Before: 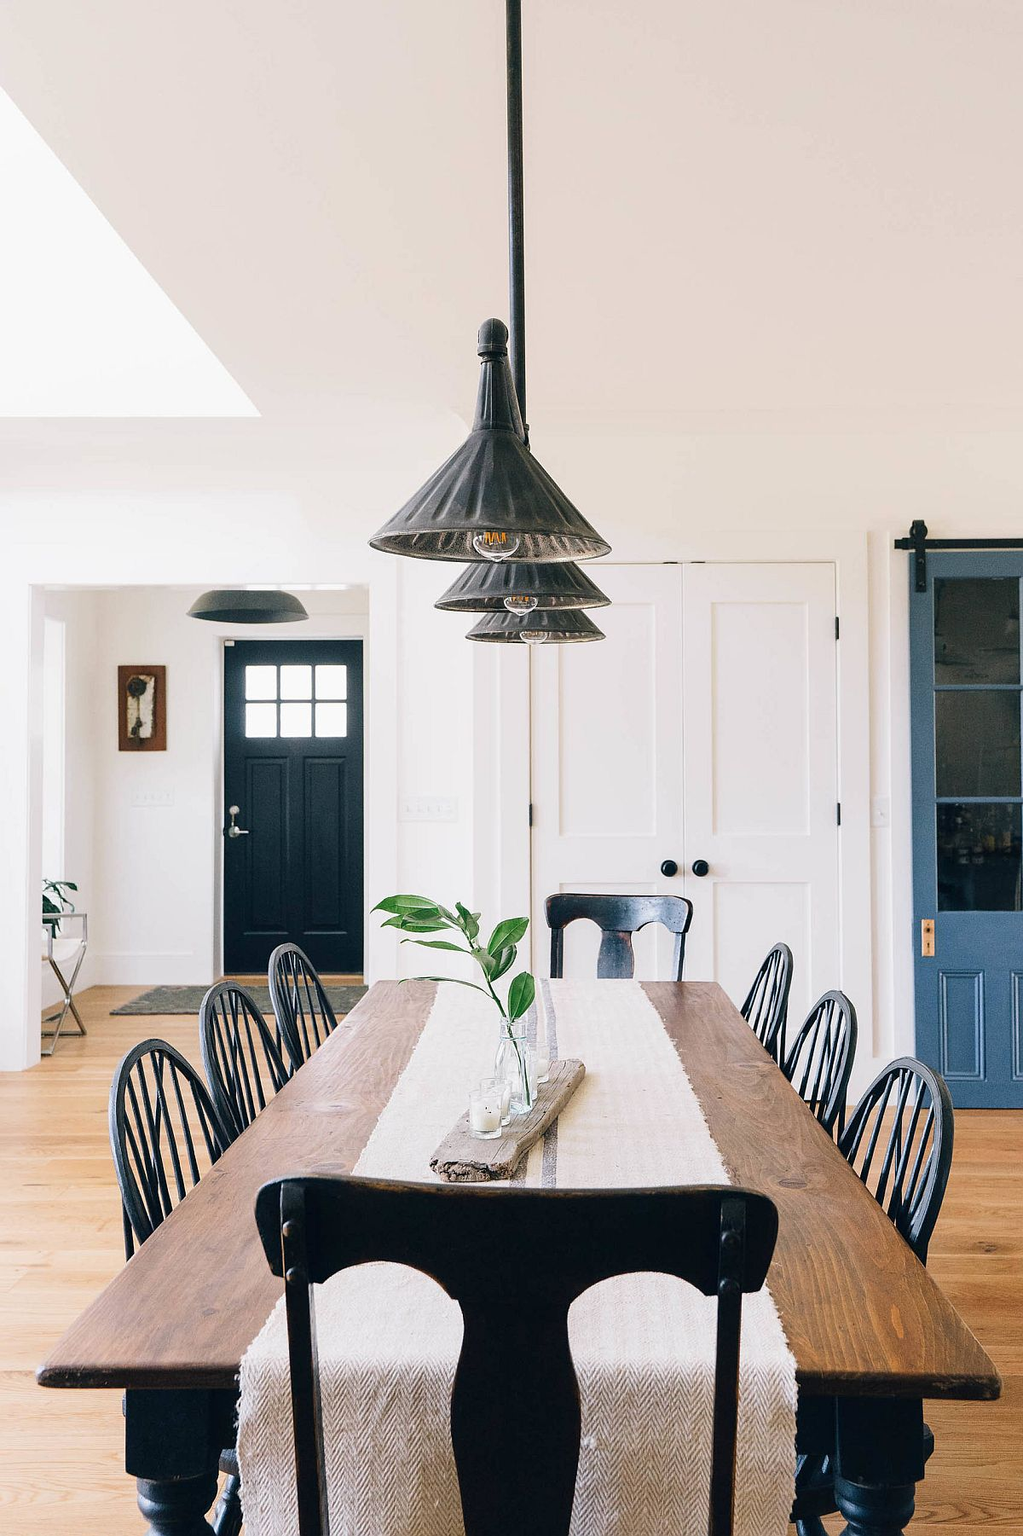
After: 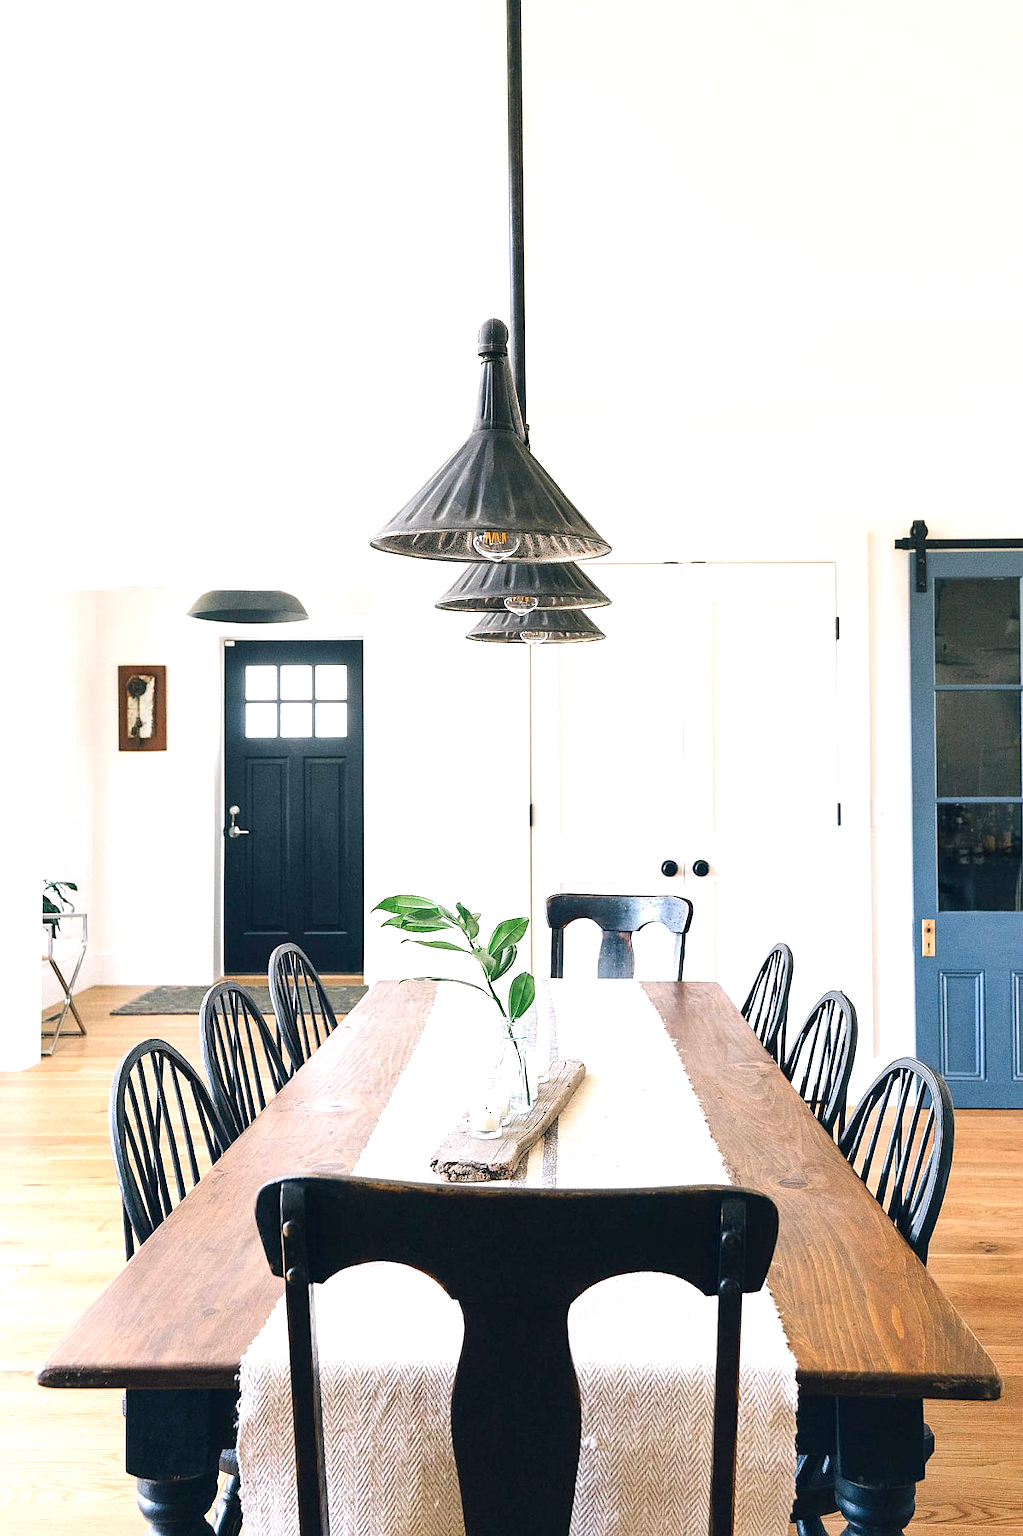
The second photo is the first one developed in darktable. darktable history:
exposure: black level correction 0, exposure 0.702 EV, compensate highlight preservation false
